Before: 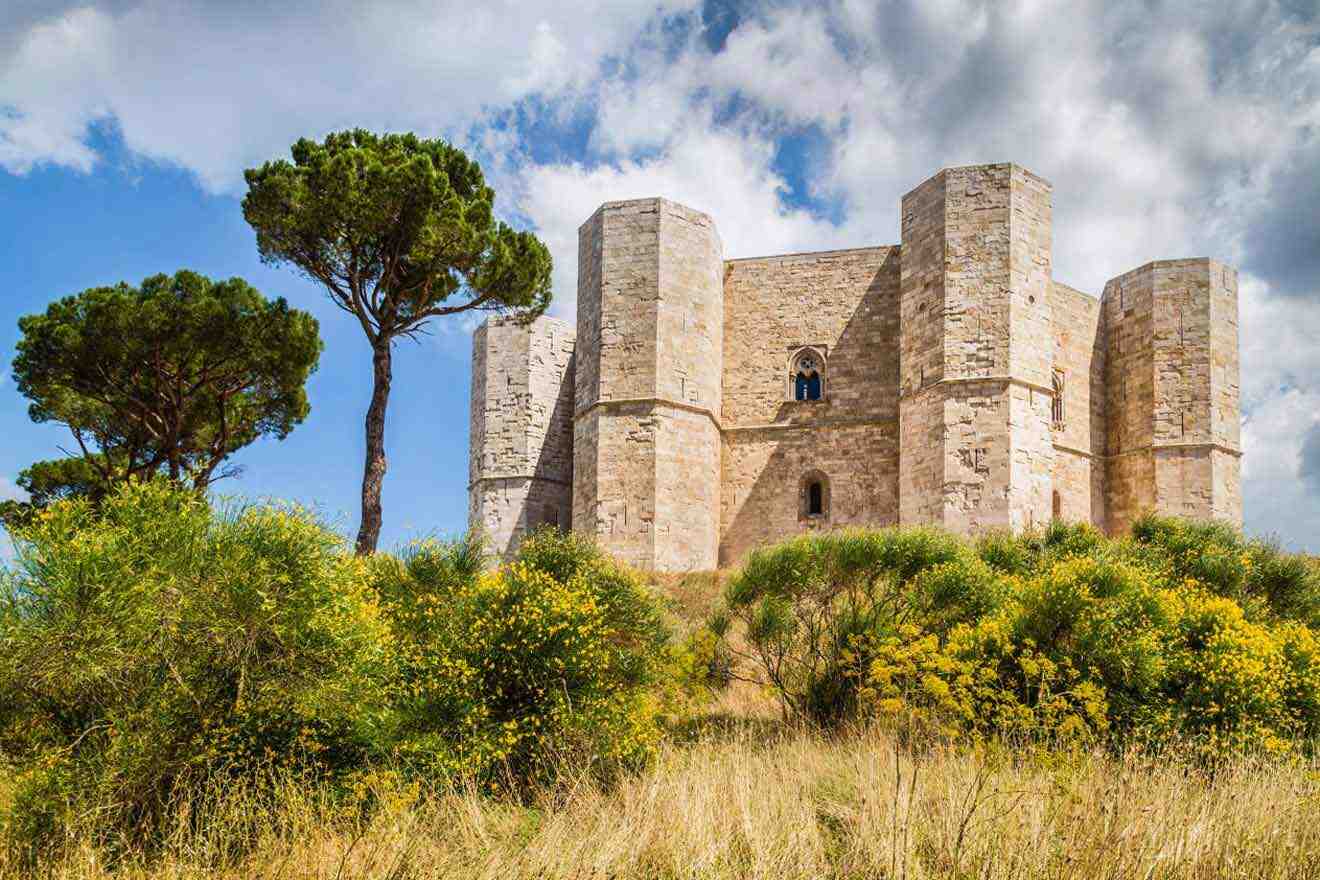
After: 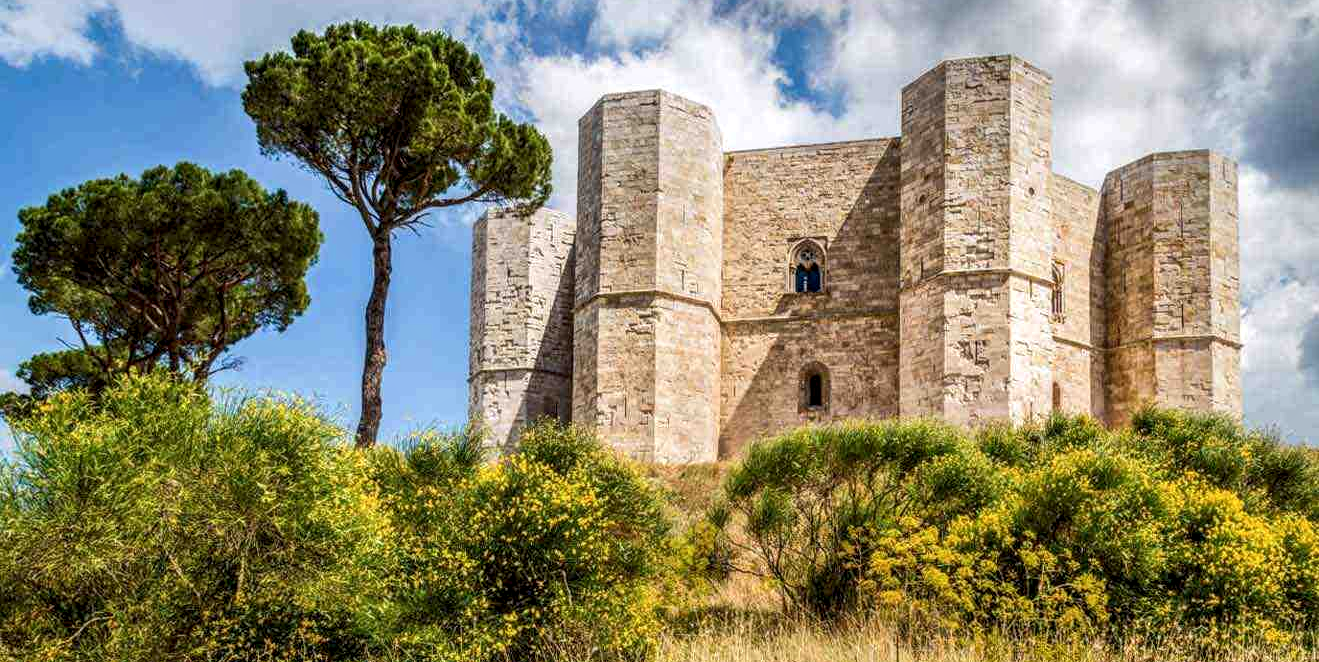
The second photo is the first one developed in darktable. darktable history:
crop and rotate: top 12.499%, bottom 12.268%
local contrast: detail 138%
